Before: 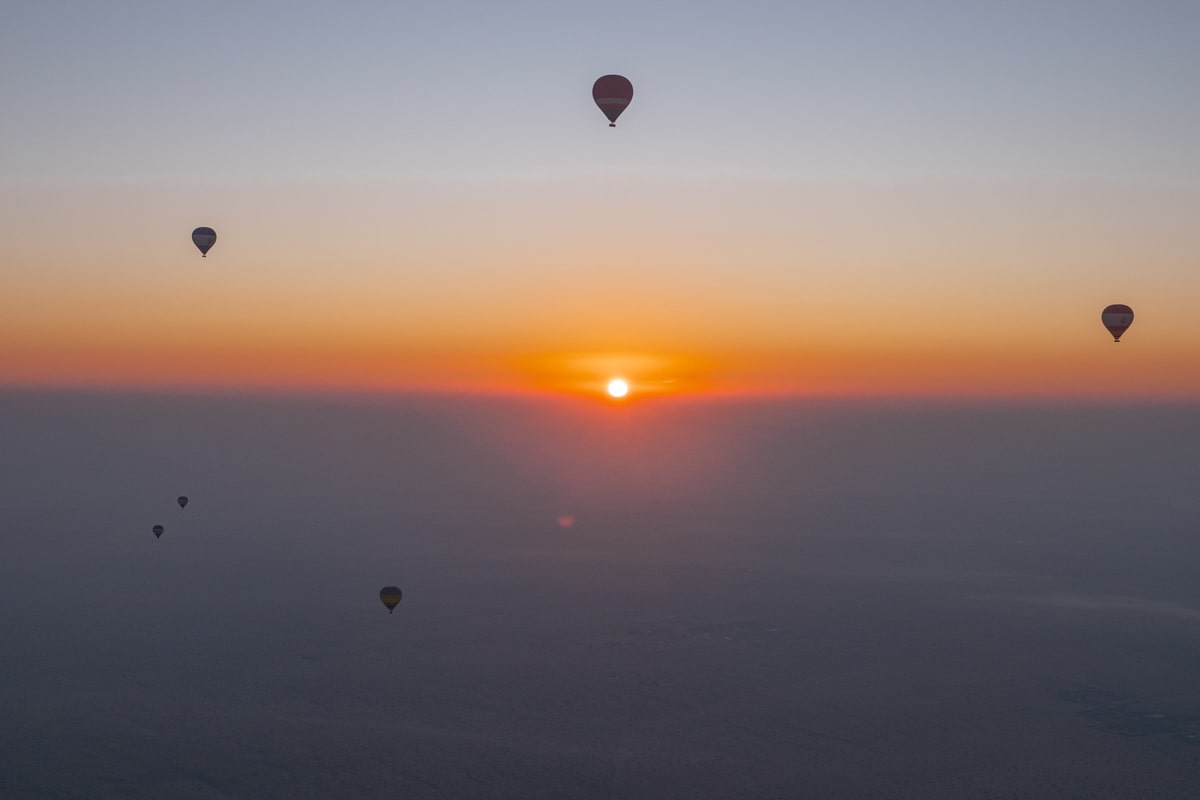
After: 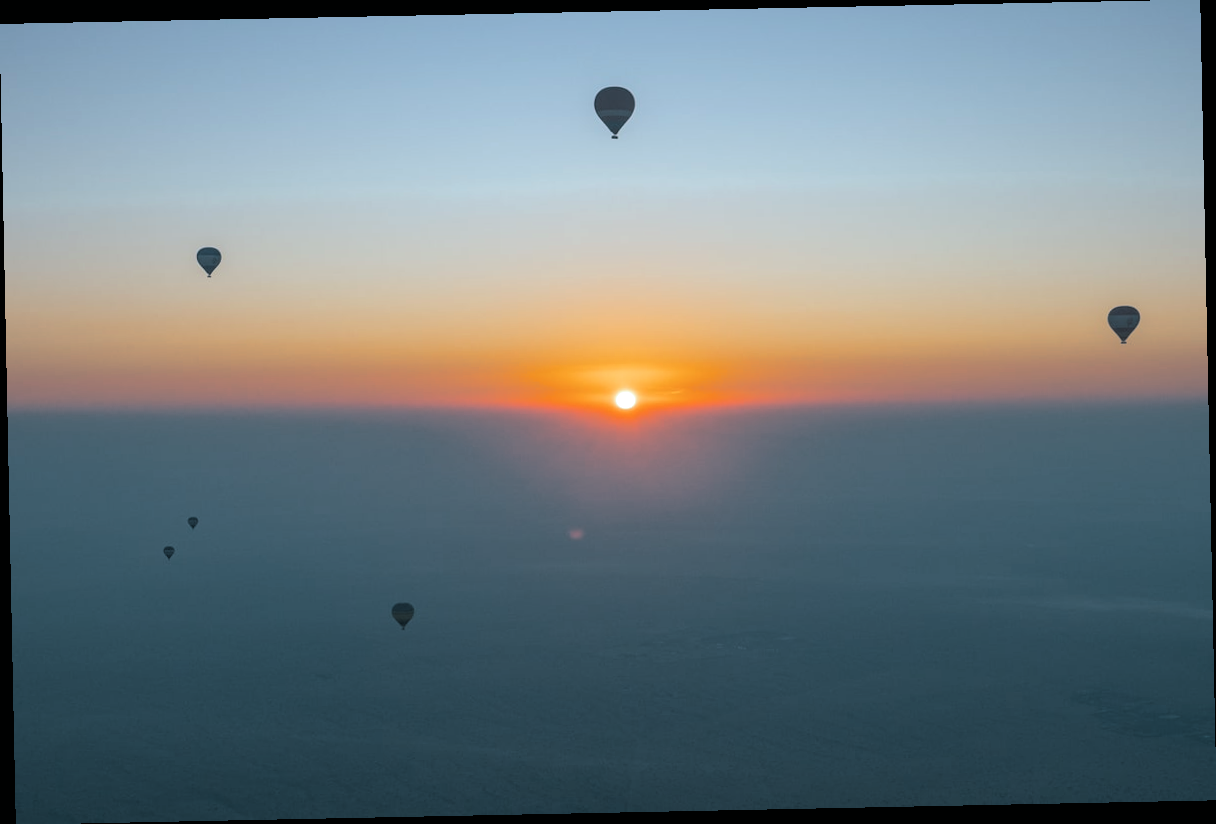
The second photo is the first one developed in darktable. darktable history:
split-toning: shadows › hue 205.2°, shadows › saturation 0.43, highlights › hue 54°, highlights › saturation 0.54
rotate and perspective: rotation -1.17°, automatic cropping off
exposure: black level correction 0, exposure 0.2 EV, compensate exposure bias true, compensate highlight preservation false
color correction: highlights a* -10.04, highlights b* -10.37
